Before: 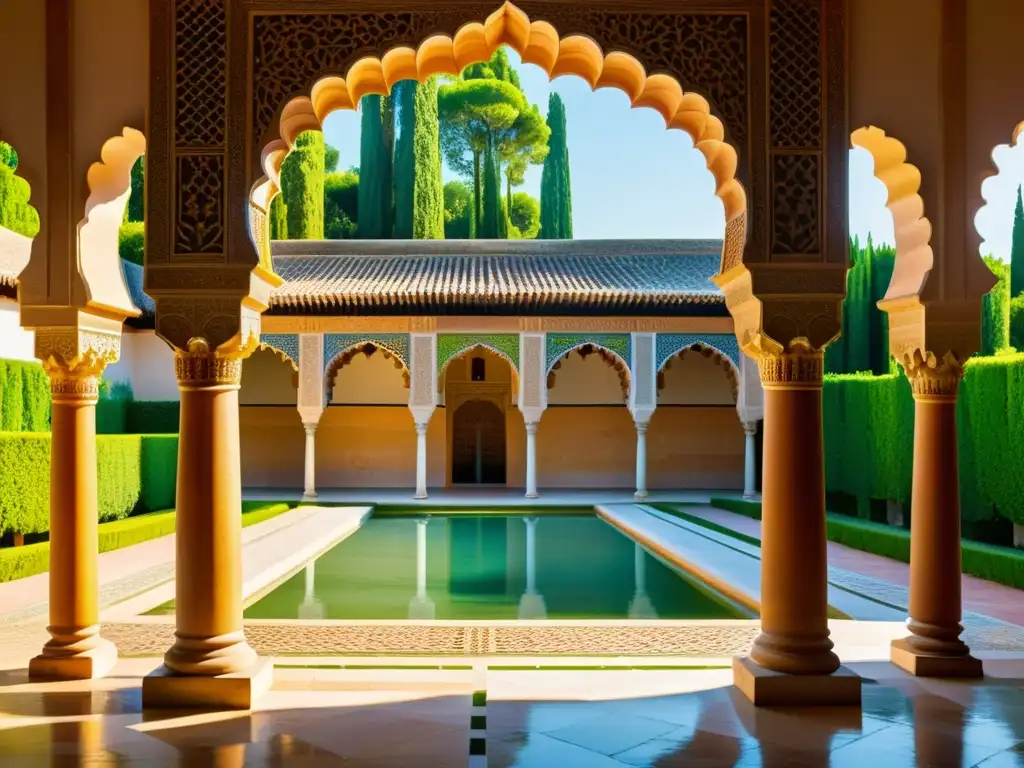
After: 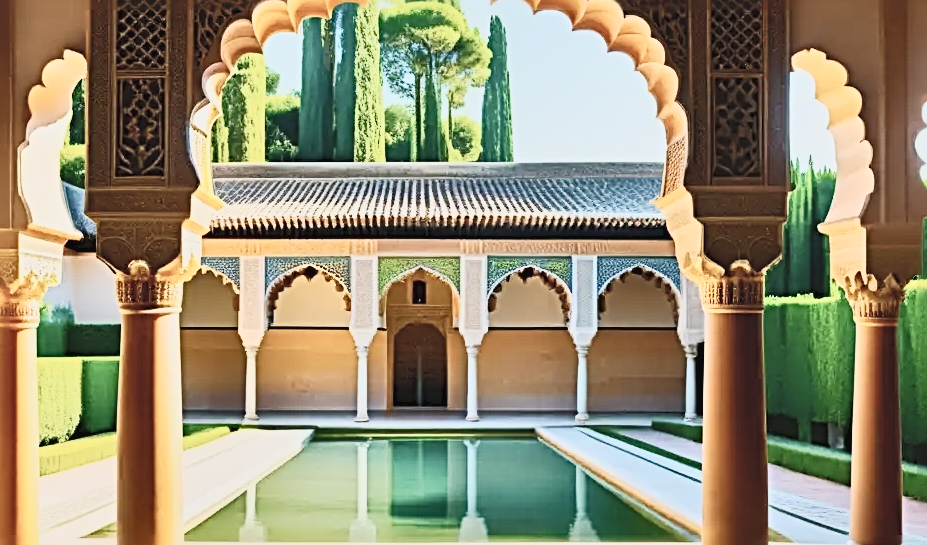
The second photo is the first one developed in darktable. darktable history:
crop: left 5.807%, top 10.057%, right 3.571%, bottom 18.898%
shadows and highlights: shadows 33.84, highlights -46.55, compress 49.85%, highlights color adjustment 41.46%, soften with gaussian
exposure: black level correction -0.003, exposure 0.041 EV, compensate exposure bias true, compensate highlight preservation false
sharpen: radius 3.675, amount 0.926
tone equalizer: -8 EV -0.002 EV, -7 EV 0.004 EV, -6 EV -0.011 EV, -5 EV 0.019 EV, -4 EV -0.016 EV, -3 EV 0.019 EV, -2 EV -0.069 EV, -1 EV -0.305 EV, +0 EV -0.593 EV
tone curve: curves: ch0 [(0, 0.025) (0.15, 0.143) (0.452, 0.486) (0.751, 0.788) (1, 0.961)]; ch1 [(0, 0) (0.416, 0.4) (0.476, 0.469) (0.497, 0.494) (0.546, 0.571) (0.566, 0.607) (0.62, 0.657) (1, 1)]; ch2 [(0, 0) (0.386, 0.397) (0.505, 0.498) (0.547, 0.546) (0.579, 0.58) (1, 1)], preserve colors none
contrast brightness saturation: contrast 0.442, brightness 0.565, saturation -0.204
